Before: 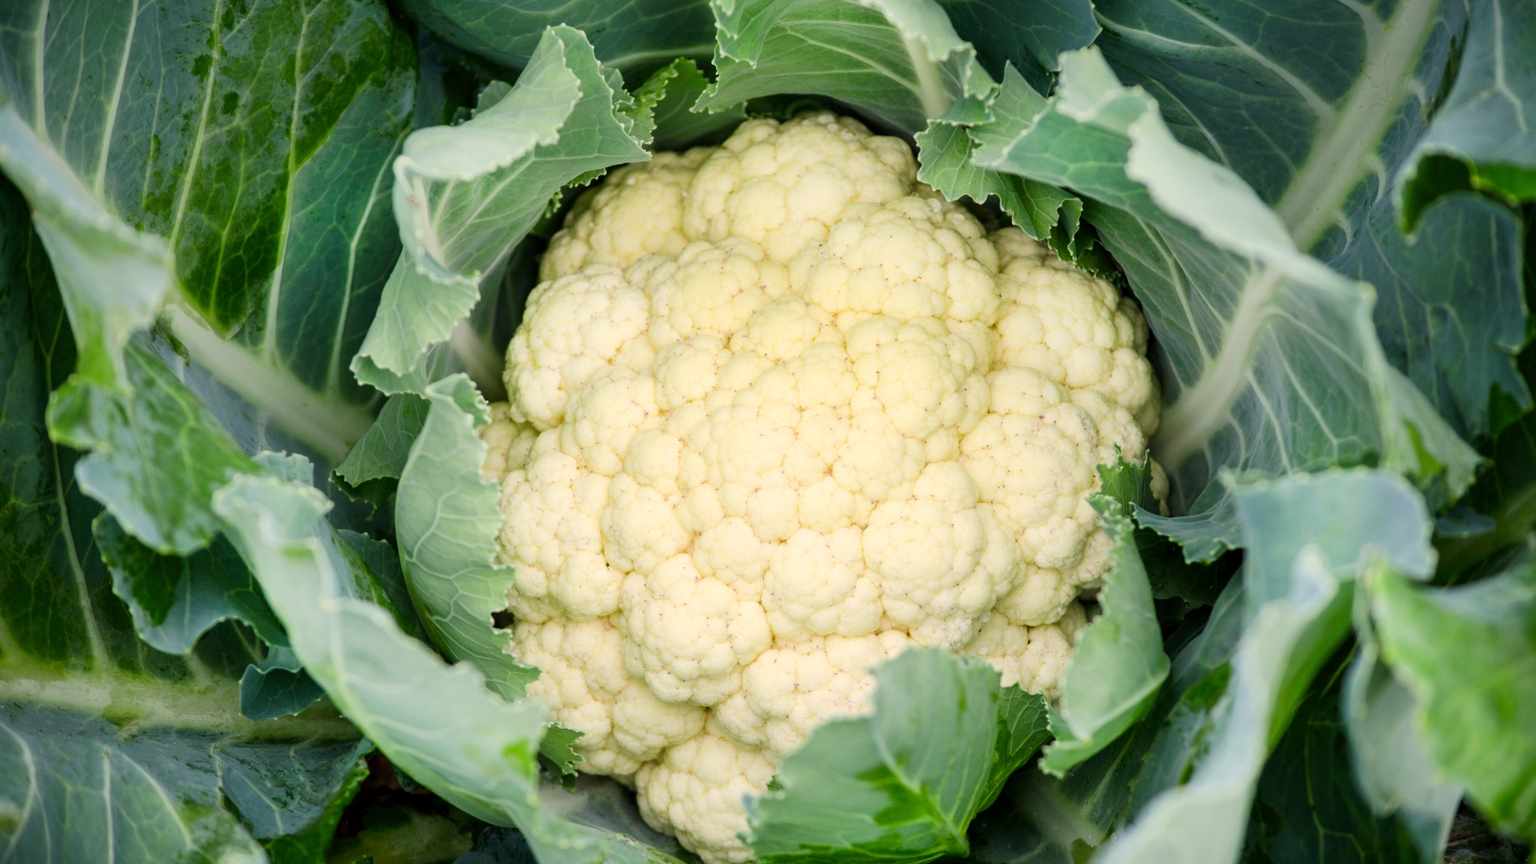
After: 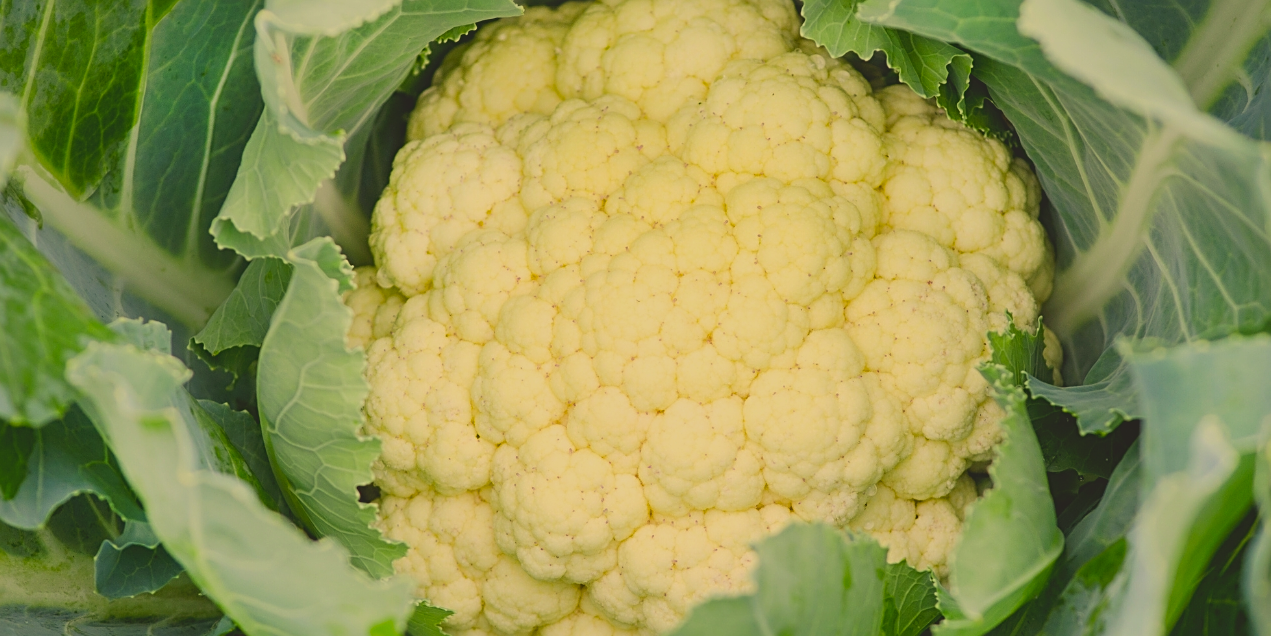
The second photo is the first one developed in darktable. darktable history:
crop: left 9.712%, top 16.928%, right 10.845%, bottom 12.332%
color correction: highlights a* 2.72, highlights b* 22.8
sharpen: on, module defaults
contrast brightness saturation: contrast -0.28
